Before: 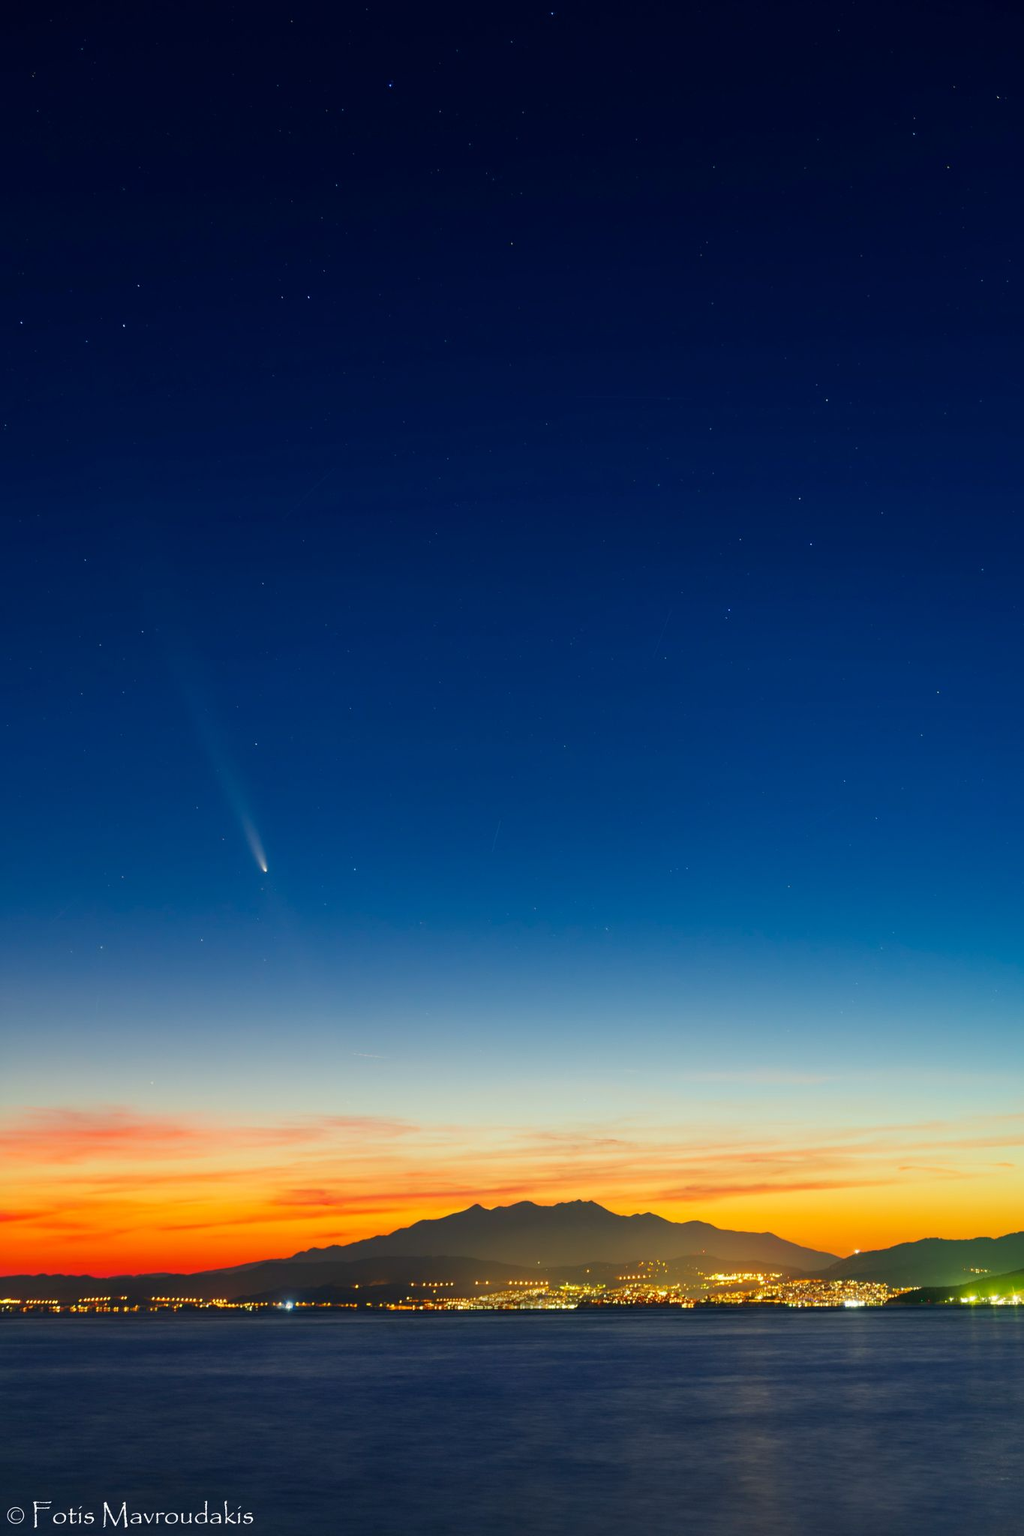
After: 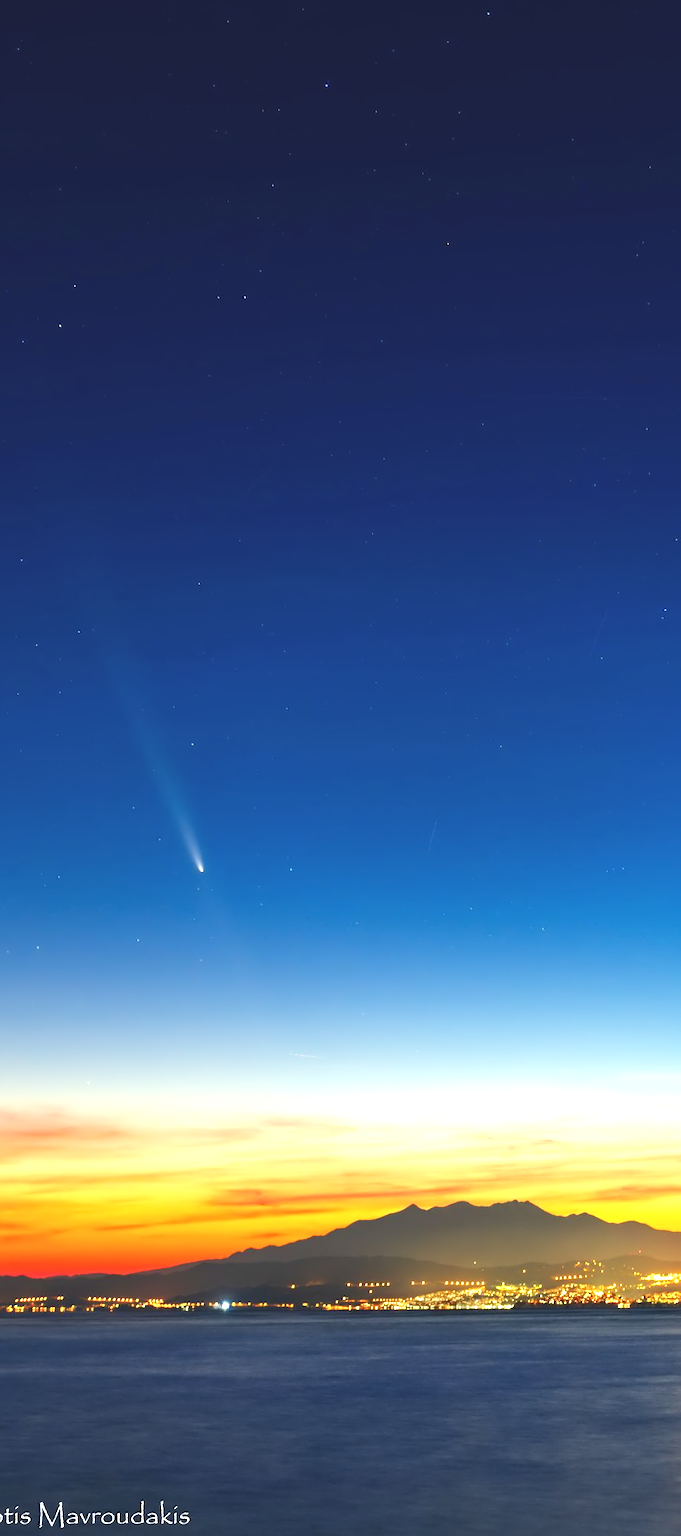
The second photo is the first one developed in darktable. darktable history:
contrast equalizer: octaves 7, y [[0.5, 0.542, 0.583, 0.625, 0.667, 0.708], [0.5 ×6], [0.5 ×6], [0, 0.033, 0.067, 0.1, 0.133, 0.167], [0, 0.05, 0.1, 0.15, 0.2, 0.25]], mix 0.302
crop and rotate: left 6.24%, right 27.129%
exposure: black level correction -0.006, exposure 1 EV, compensate exposure bias true, compensate highlight preservation false
